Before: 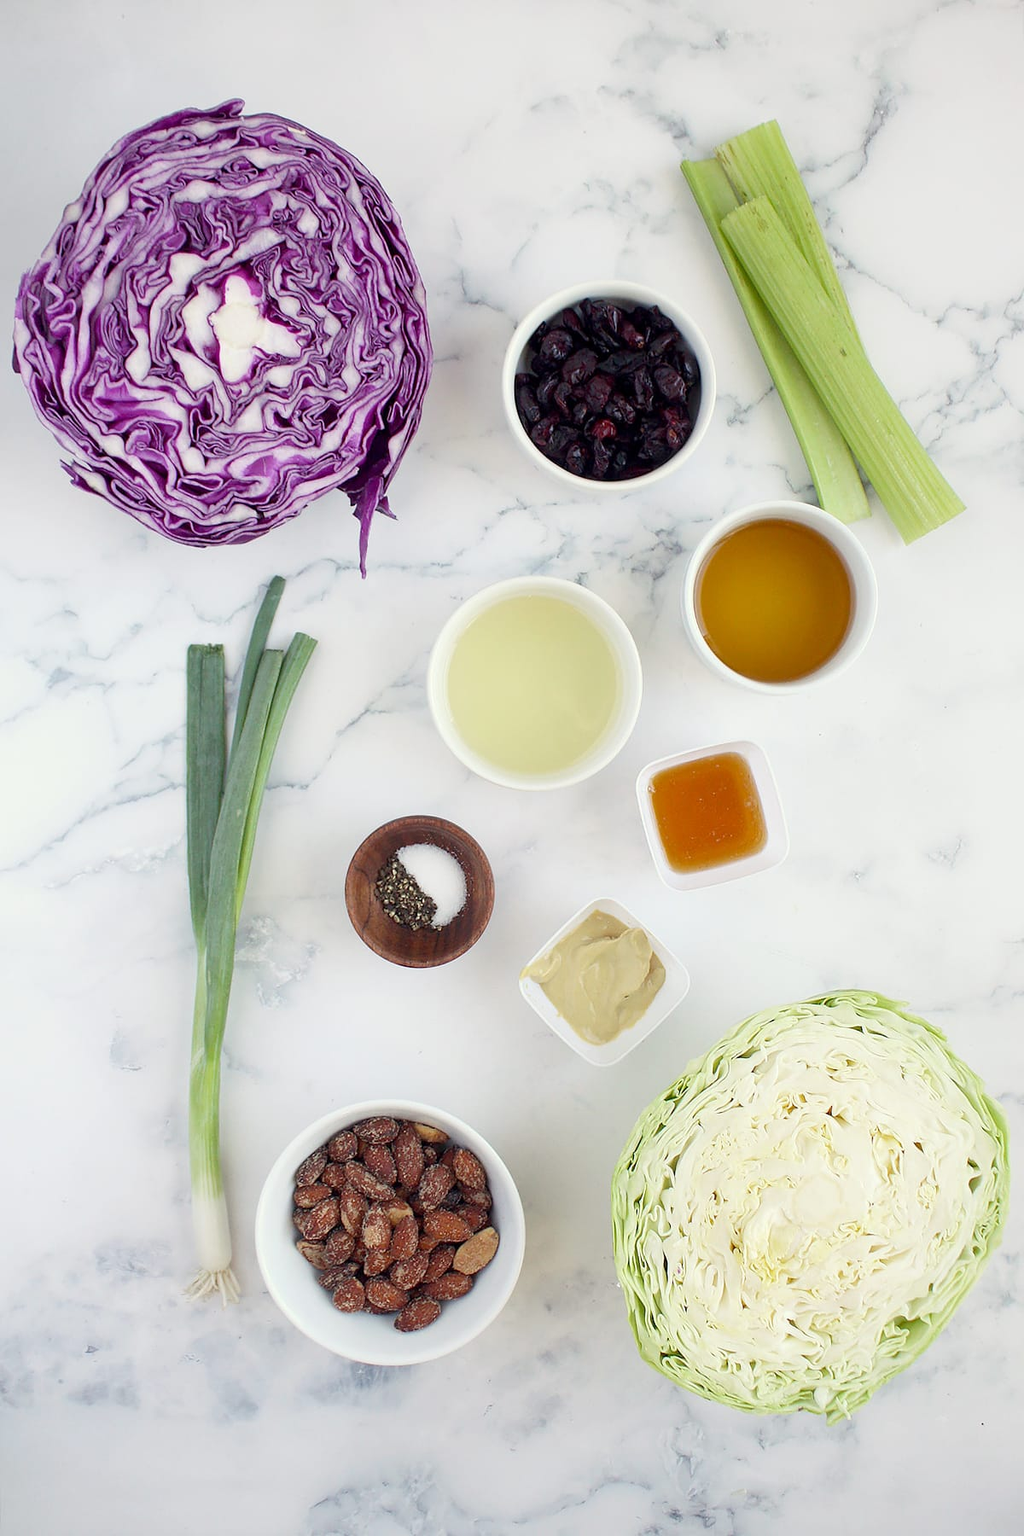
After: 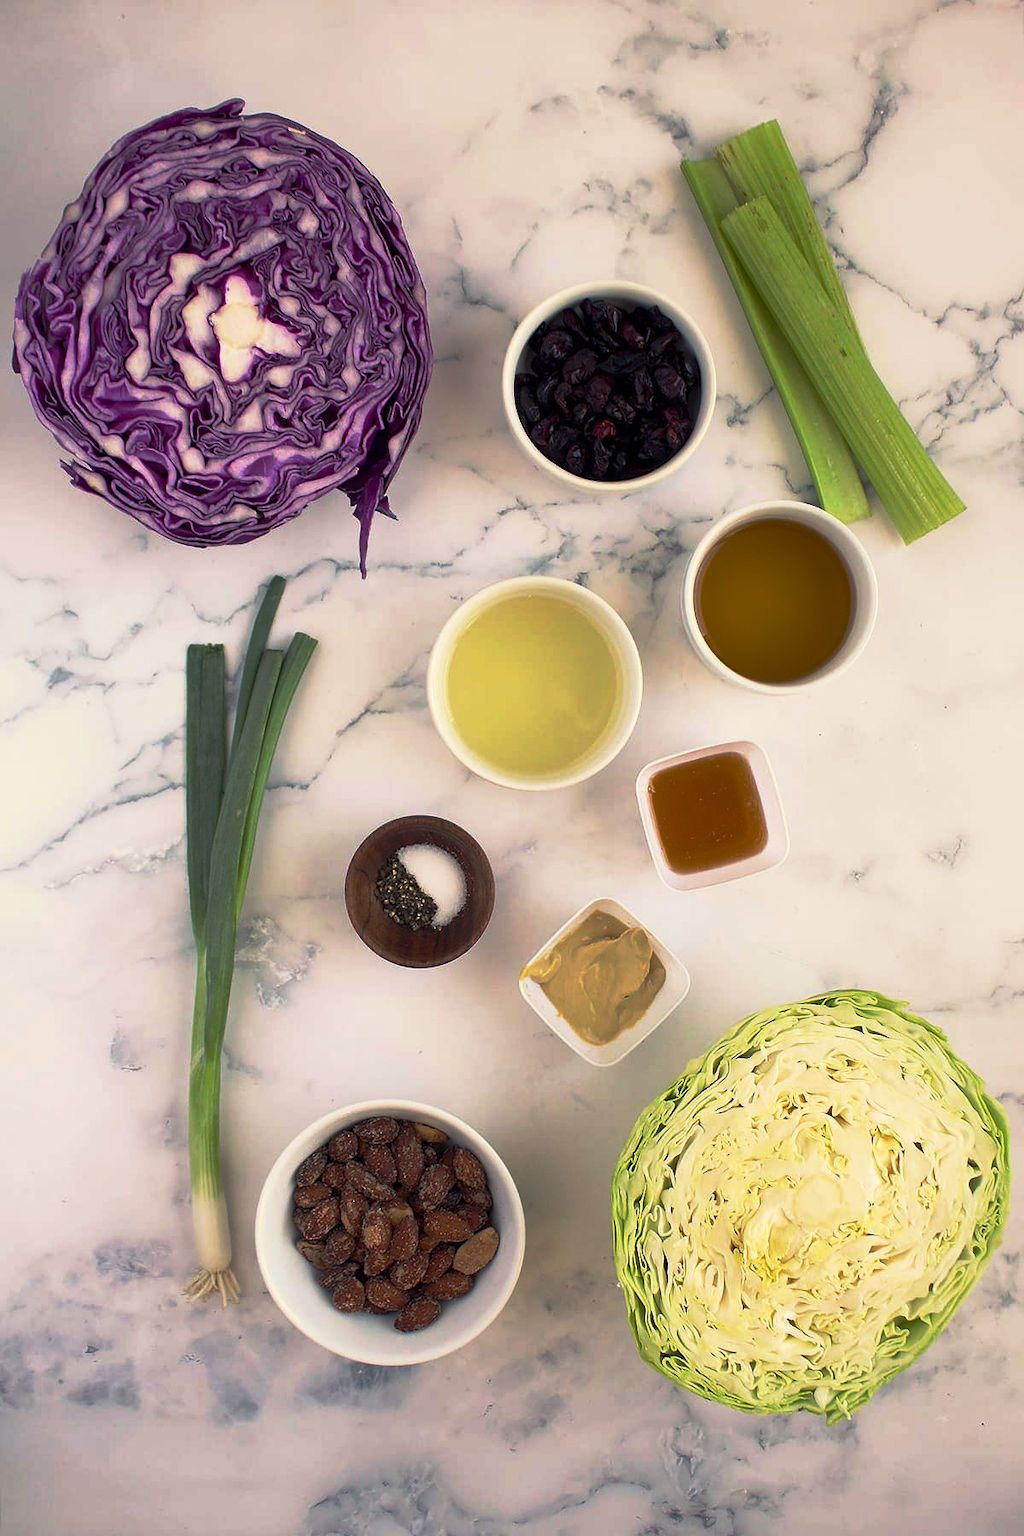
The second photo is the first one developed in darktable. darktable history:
color balance rgb: highlights gain › chroma 1.631%, highlights gain › hue 56.39°, perceptual saturation grading › global saturation 9.619%
base curve: curves: ch0 [(0, 0) (0.564, 0.291) (0.802, 0.731) (1, 1)], preserve colors none
